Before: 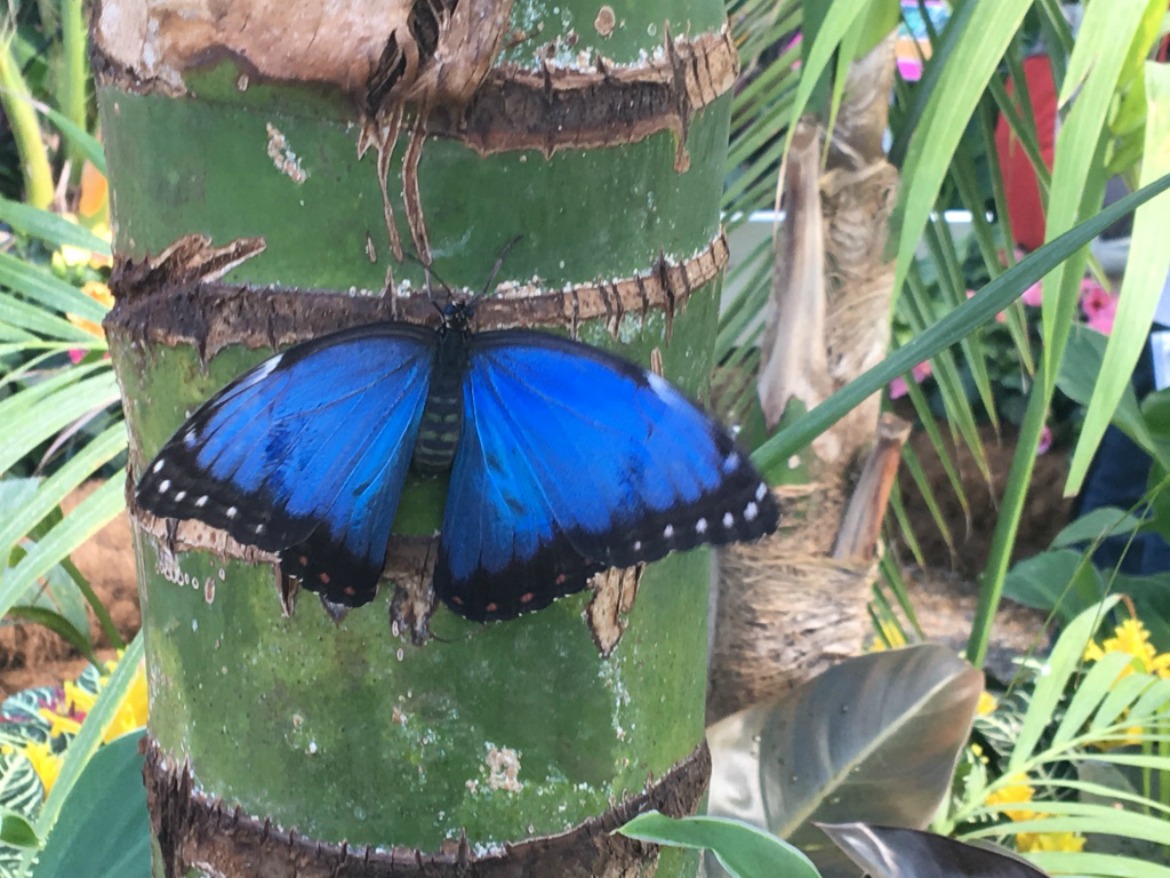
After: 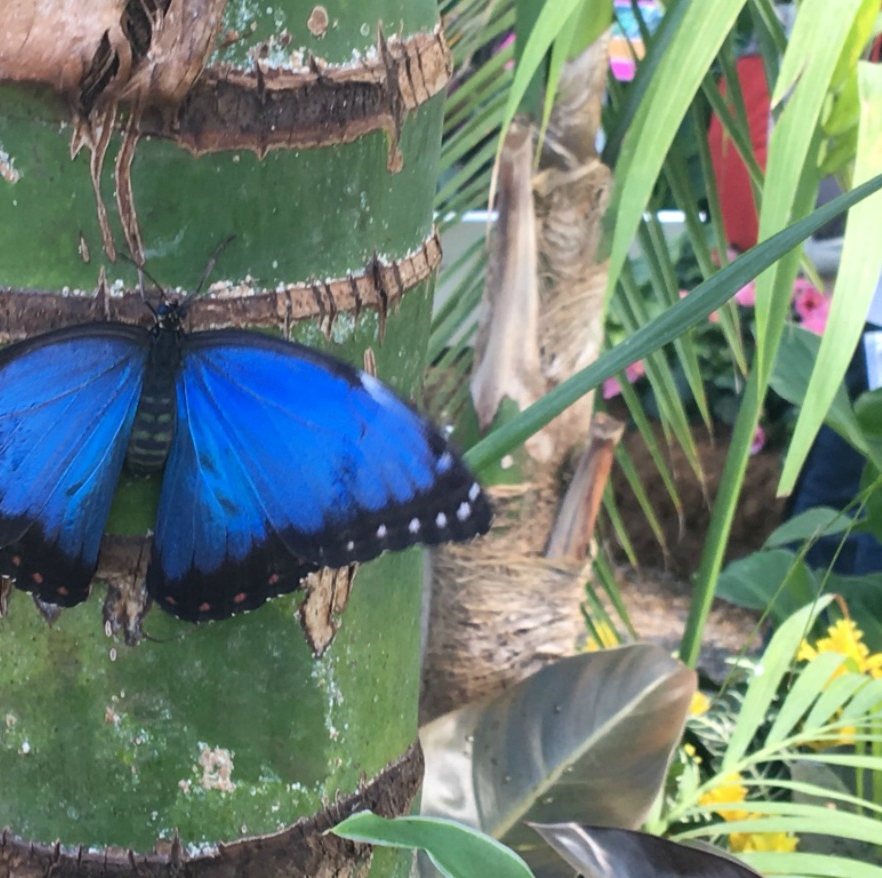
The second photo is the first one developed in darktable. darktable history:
crop and rotate: left 24.6%
white balance: emerald 1
